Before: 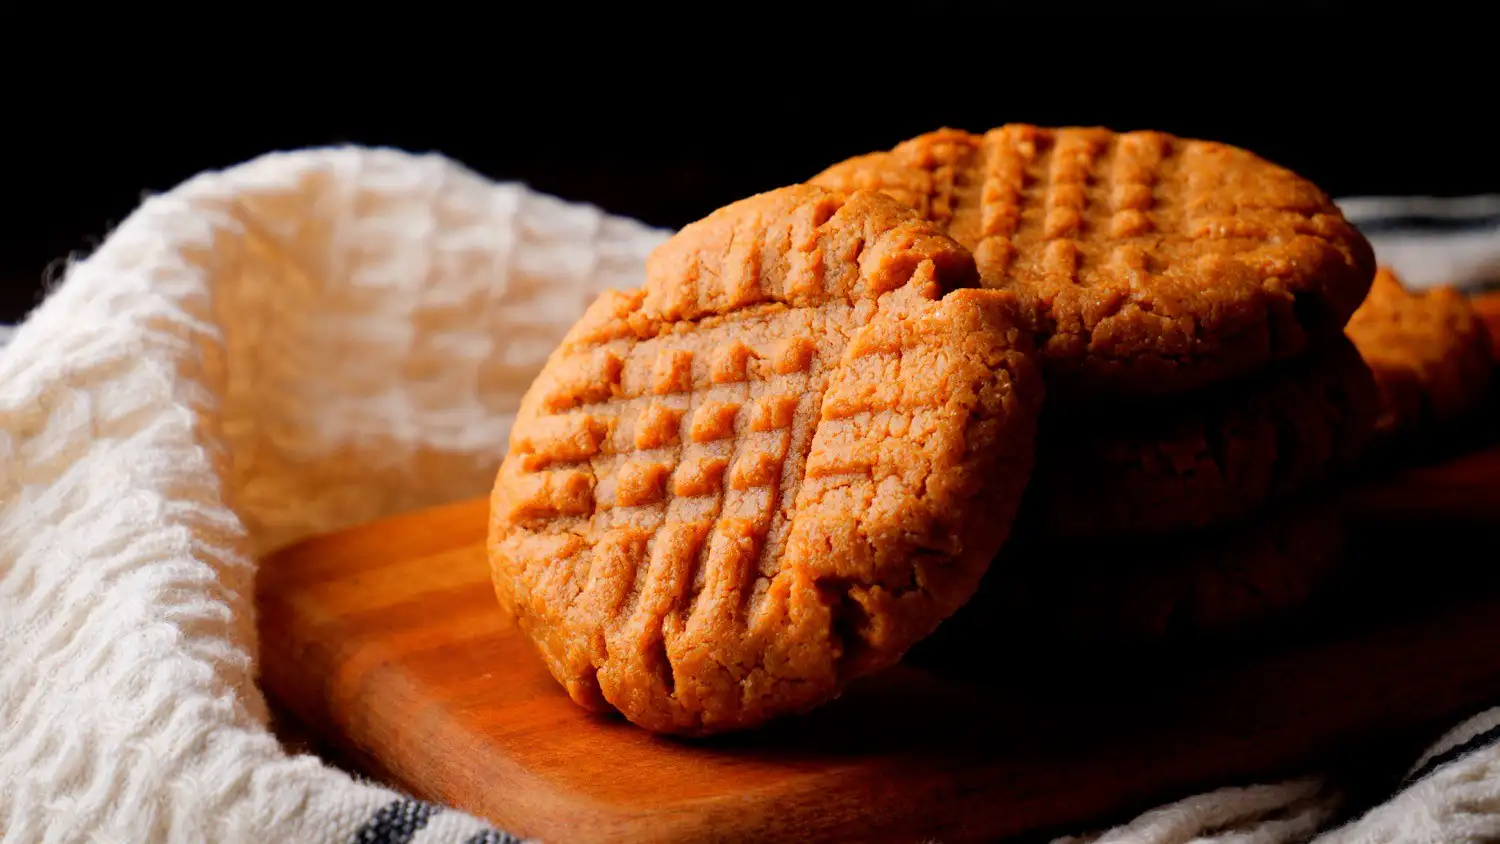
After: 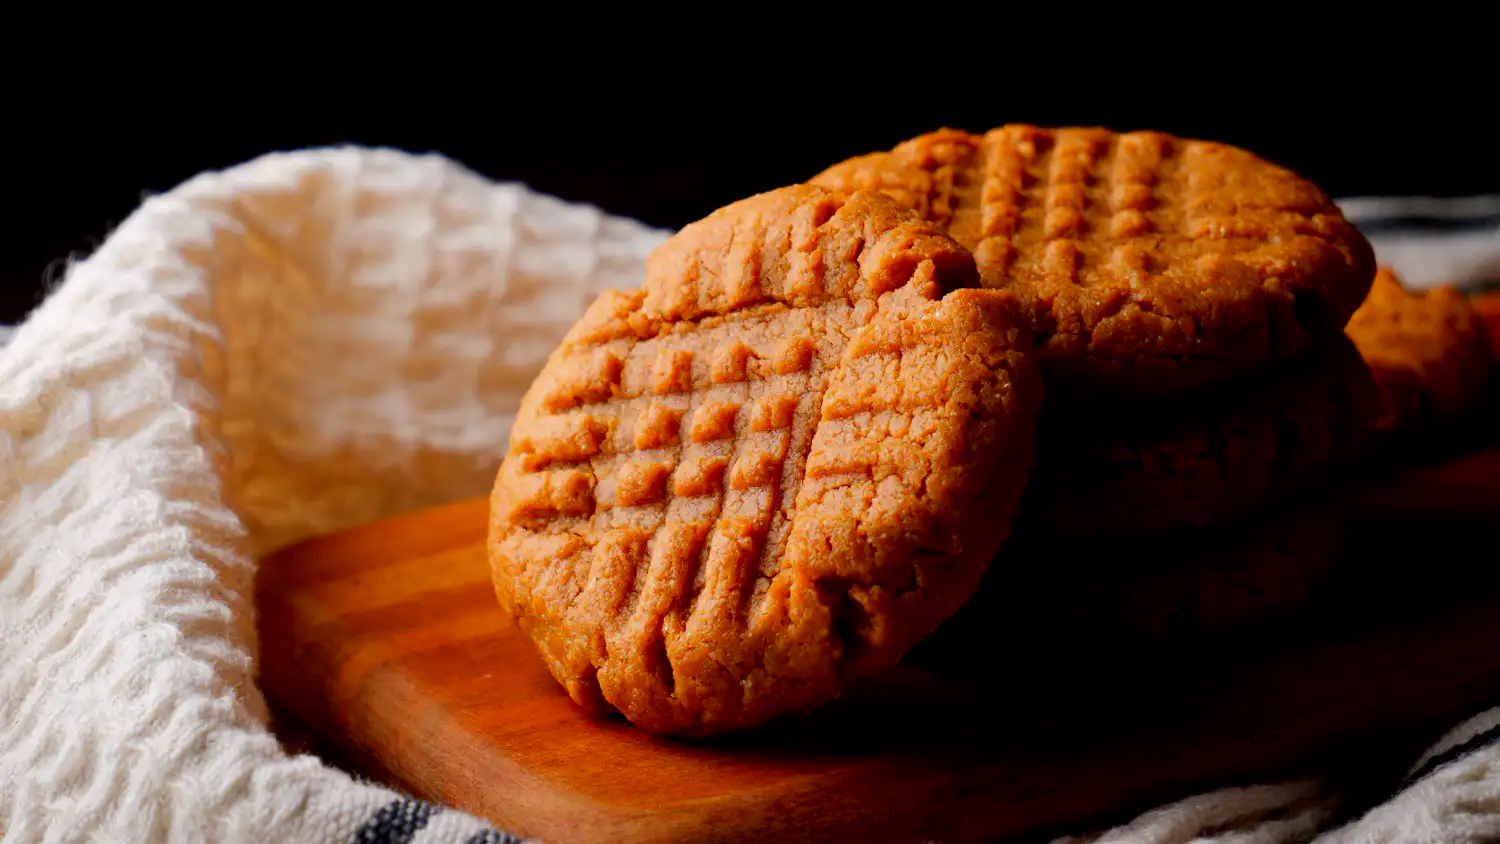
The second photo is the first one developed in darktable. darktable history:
contrast brightness saturation: brightness -0.087
tone equalizer: edges refinement/feathering 500, mask exposure compensation -1.57 EV, preserve details no
